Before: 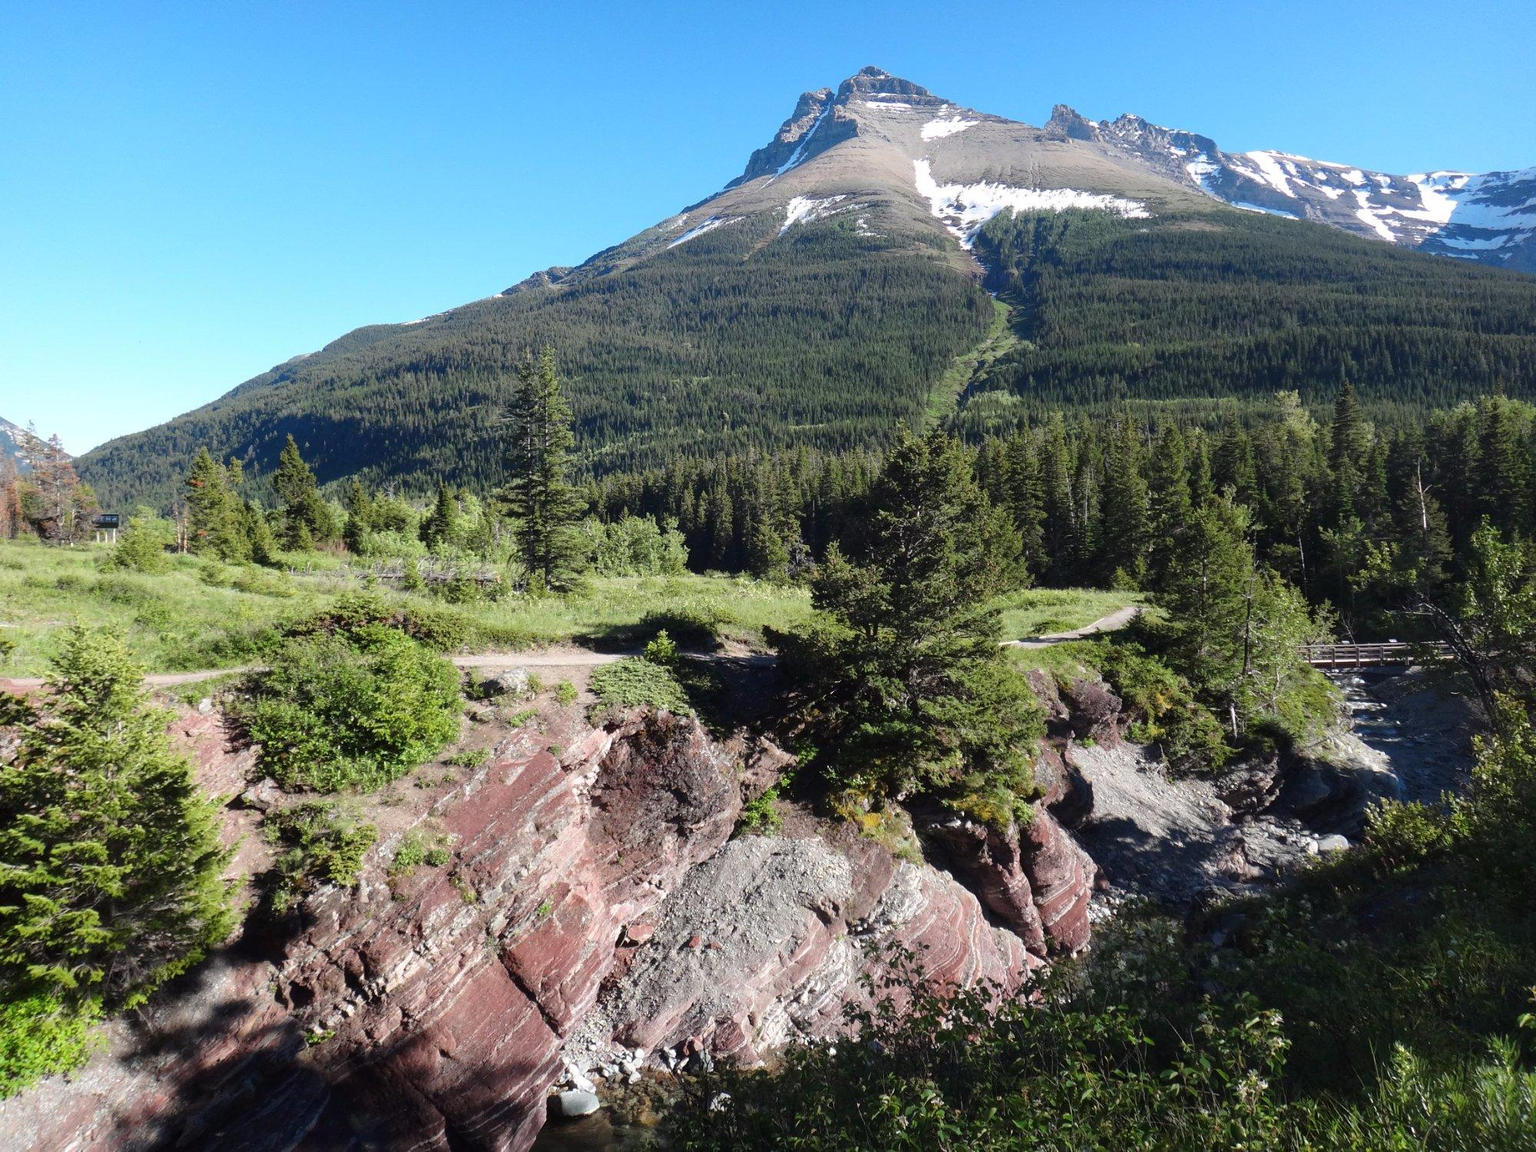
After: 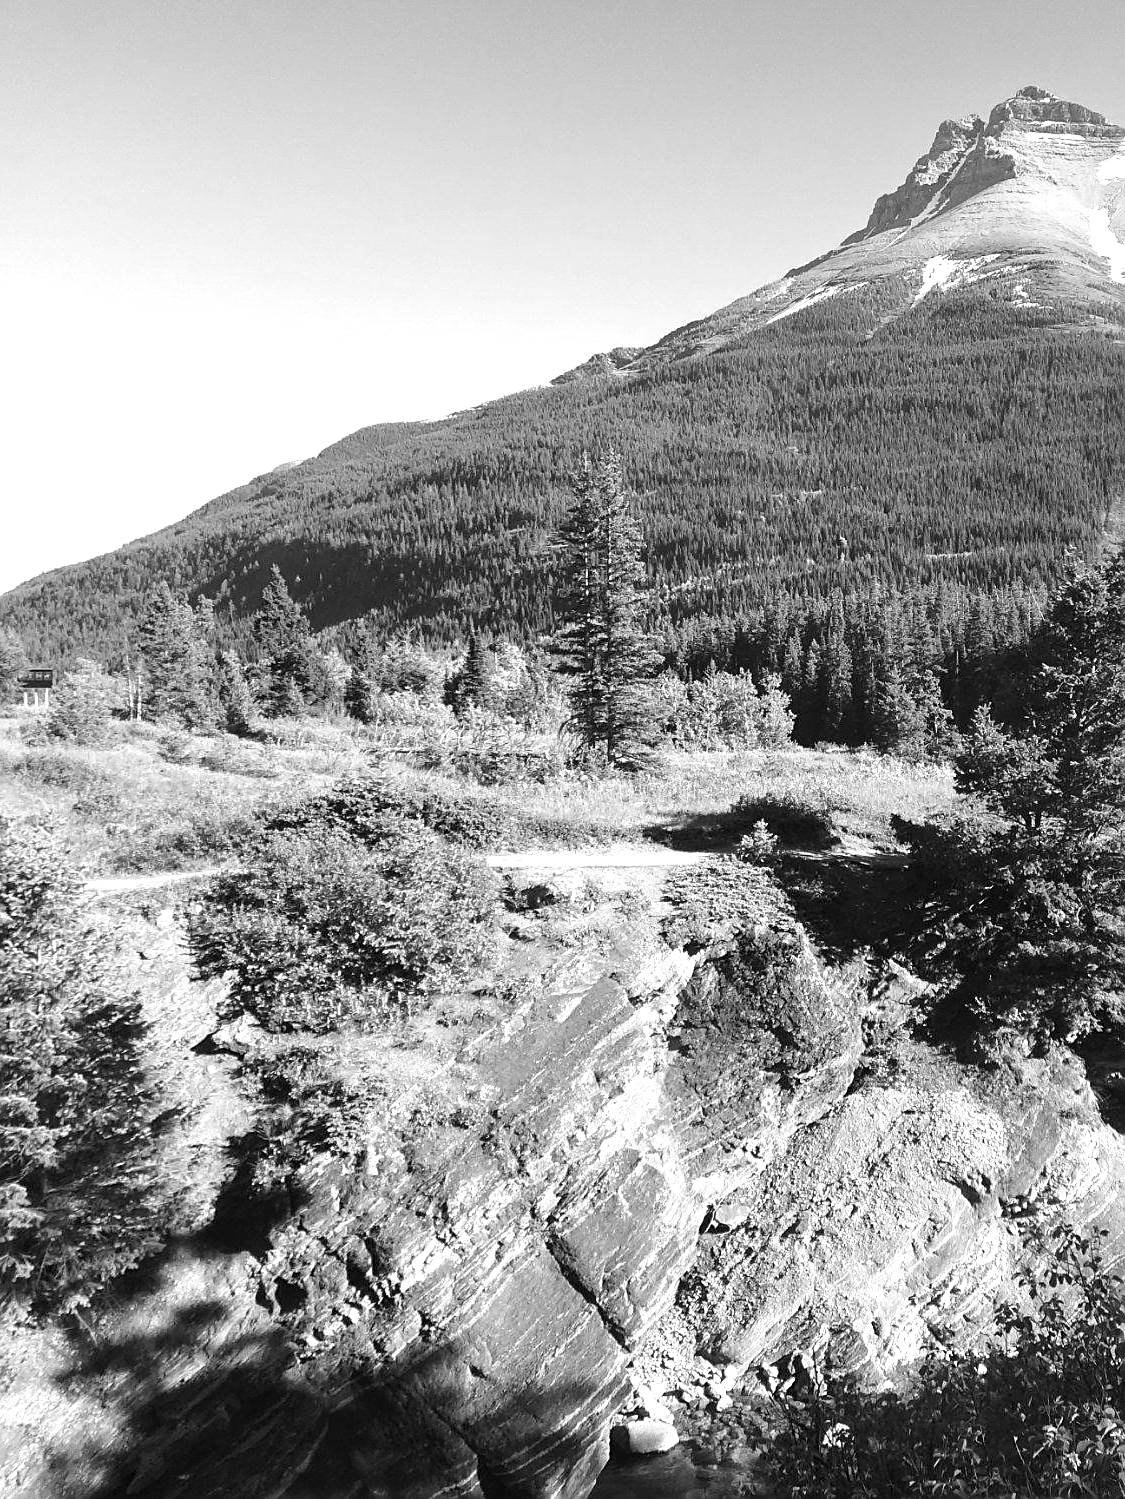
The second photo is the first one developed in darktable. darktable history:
crop: left 5.114%, right 38.589%
exposure: black level correction 0, exposure 0.7 EV, compensate exposure bias true, compensate highlight preservation false
monochrome: size 1
sharpen: on, module defaults
